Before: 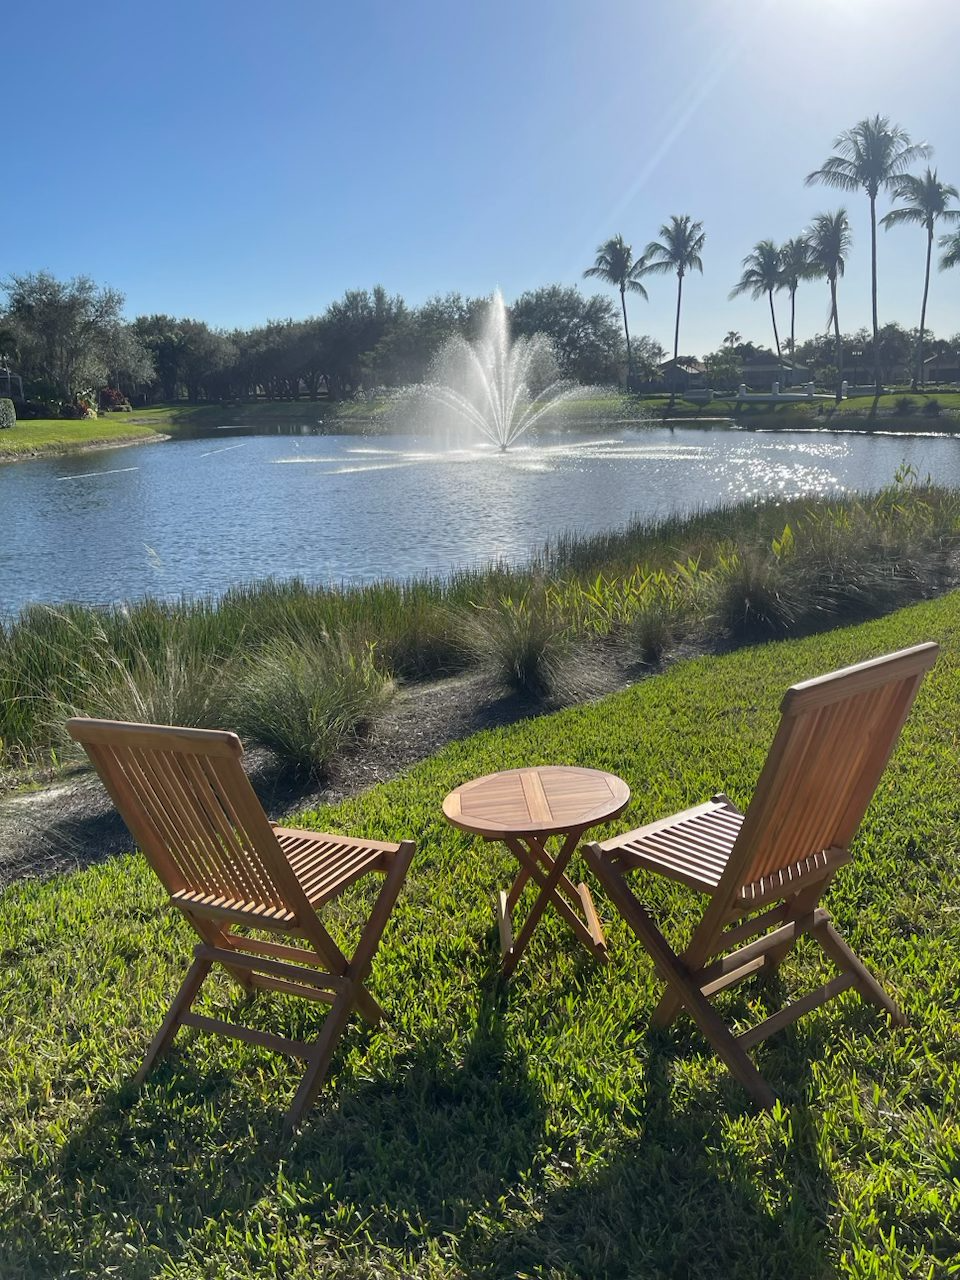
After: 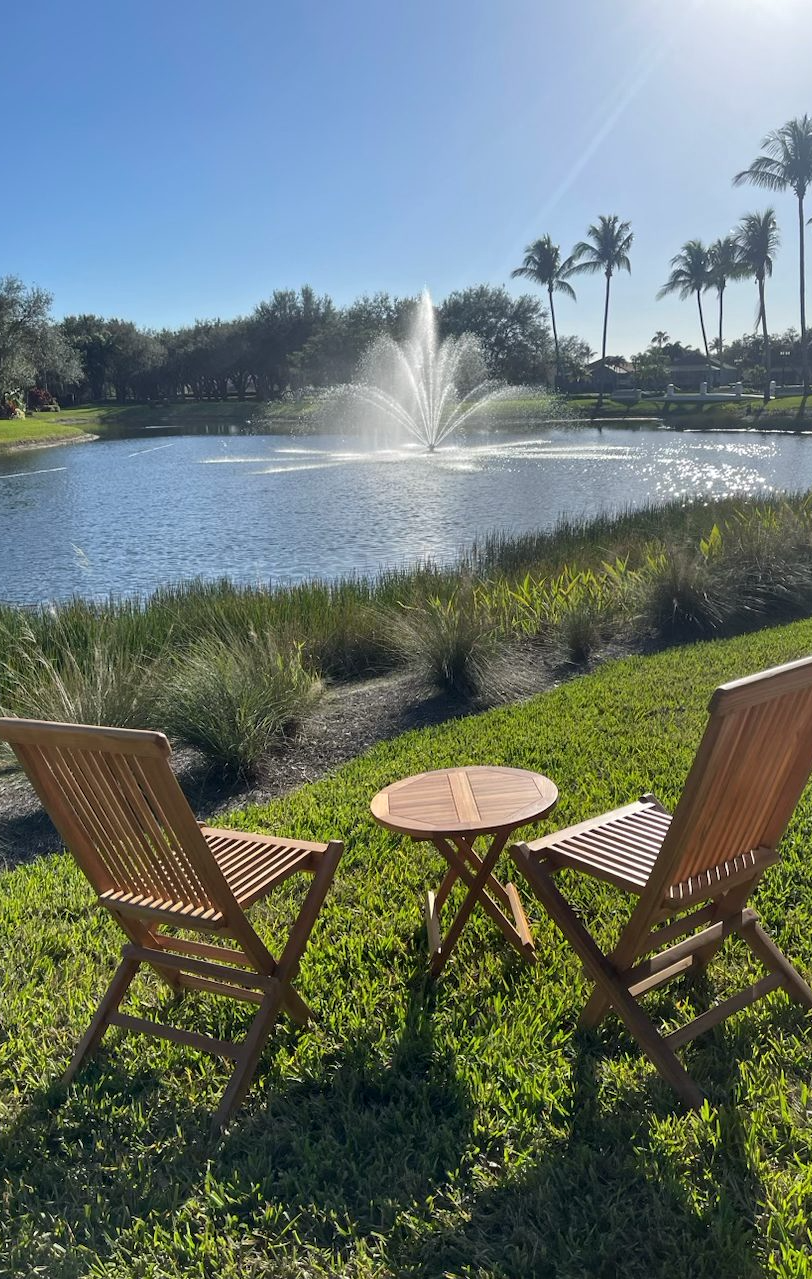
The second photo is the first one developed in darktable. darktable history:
crop: left 7.551%, right 7.822%
local contrast: mode bilateral grid, contrast 28, coarseness 17, detail 116%, midtone range 0.2
